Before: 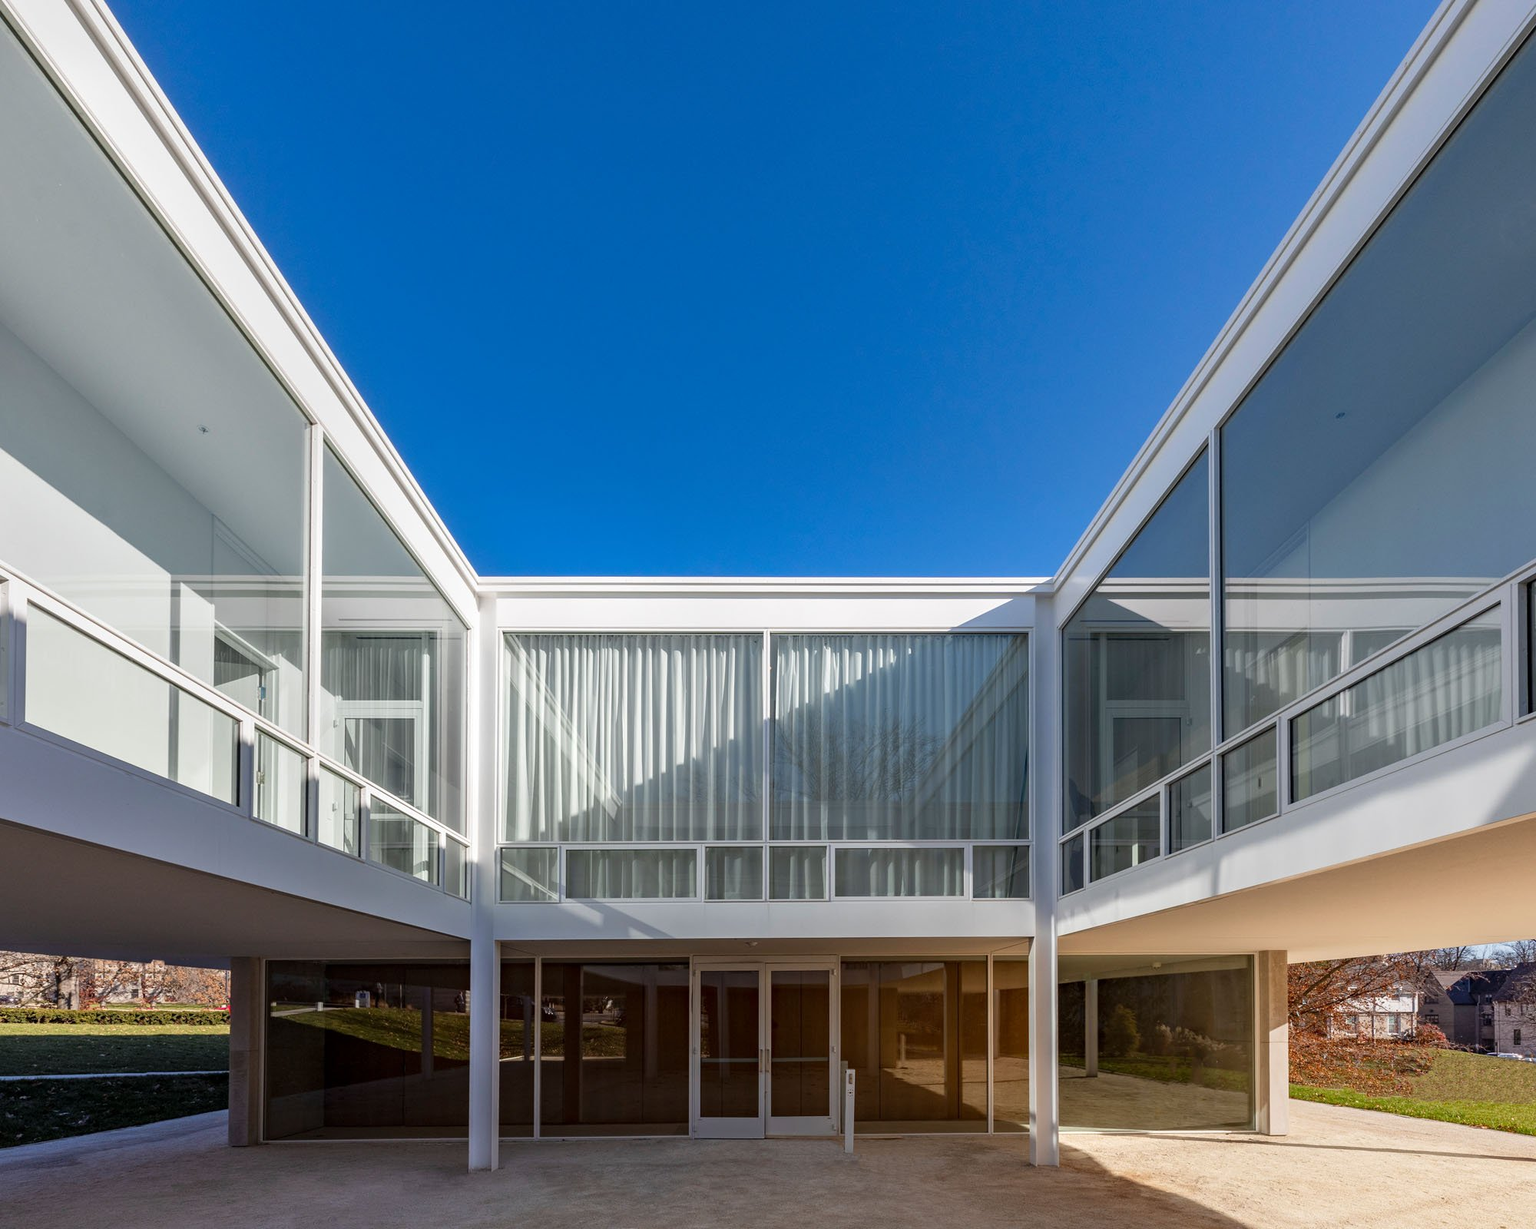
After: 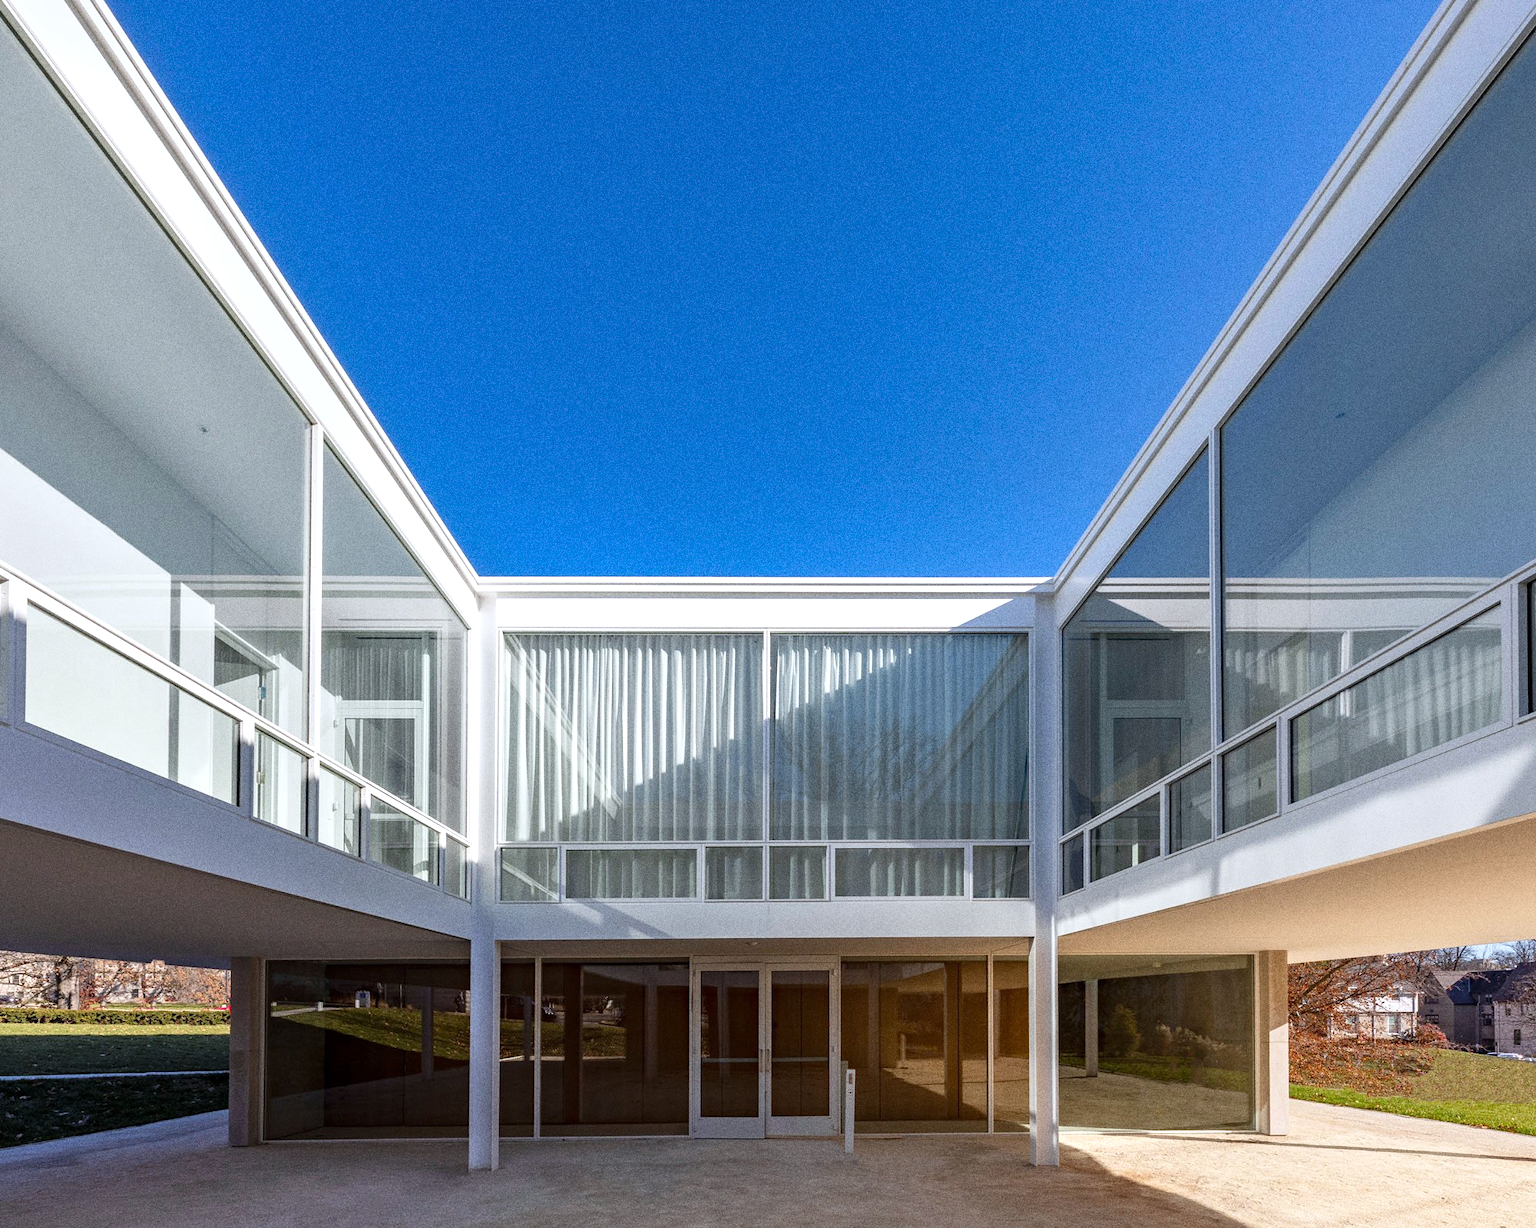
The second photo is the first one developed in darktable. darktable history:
white balance: red 0.98, blue 1.034
grain: coarseness 0.09 ISO, strength 40%
exposure: exposure 0.29 EV, compensate highlight preservation false
